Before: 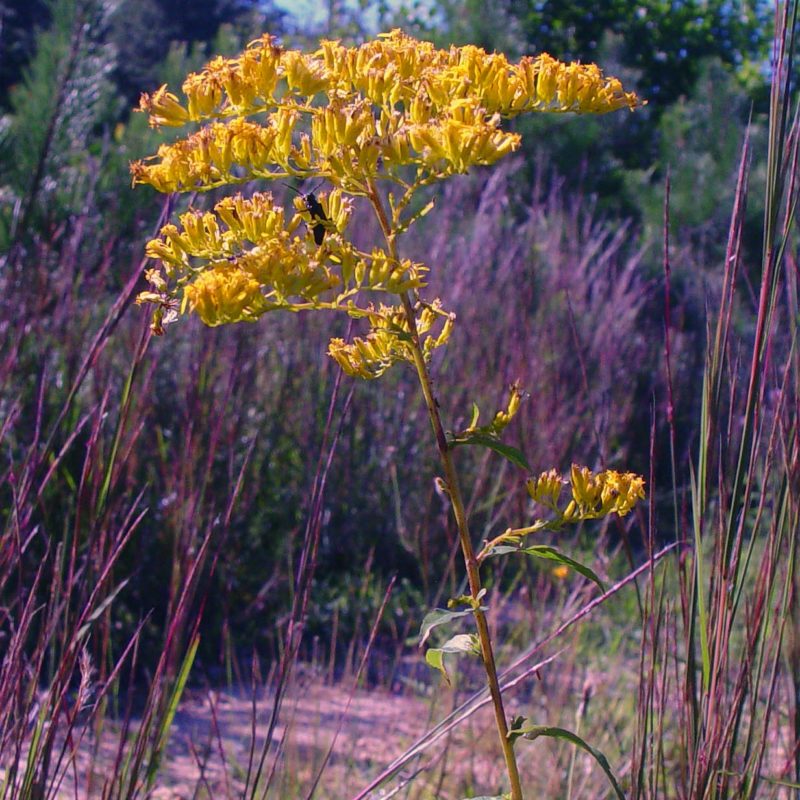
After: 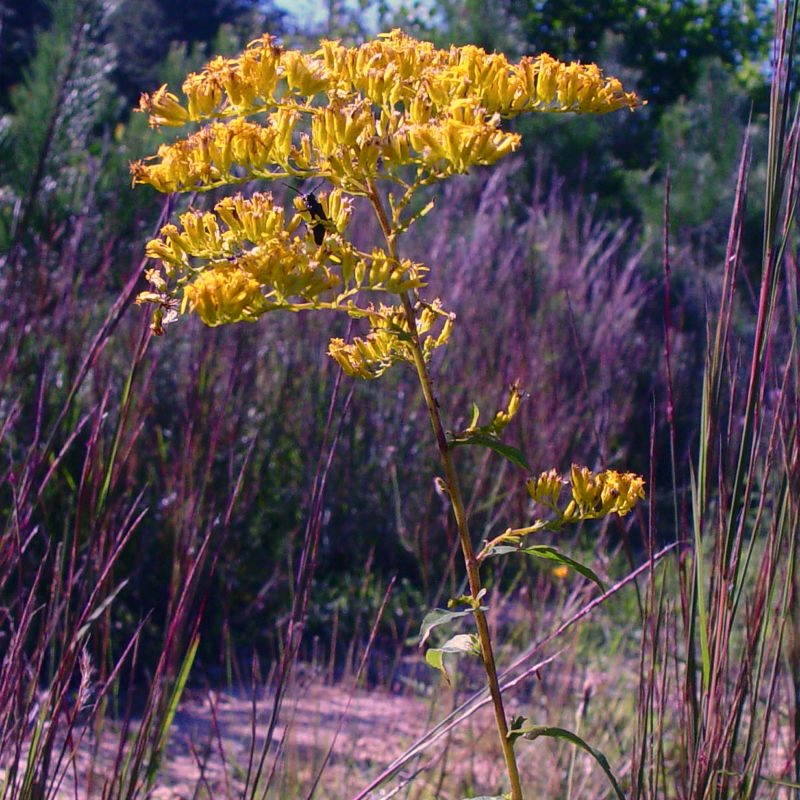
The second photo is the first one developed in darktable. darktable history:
contrast brightness saturation: contrast 0.142
